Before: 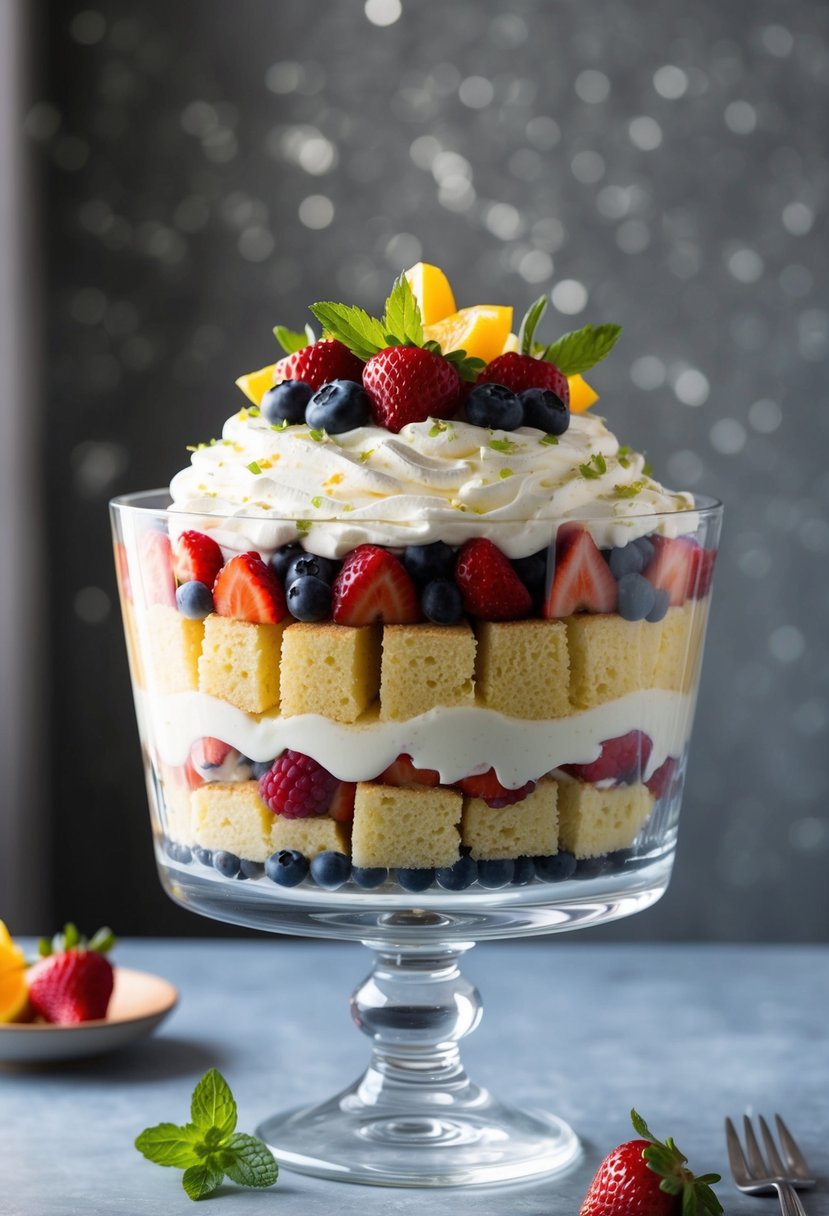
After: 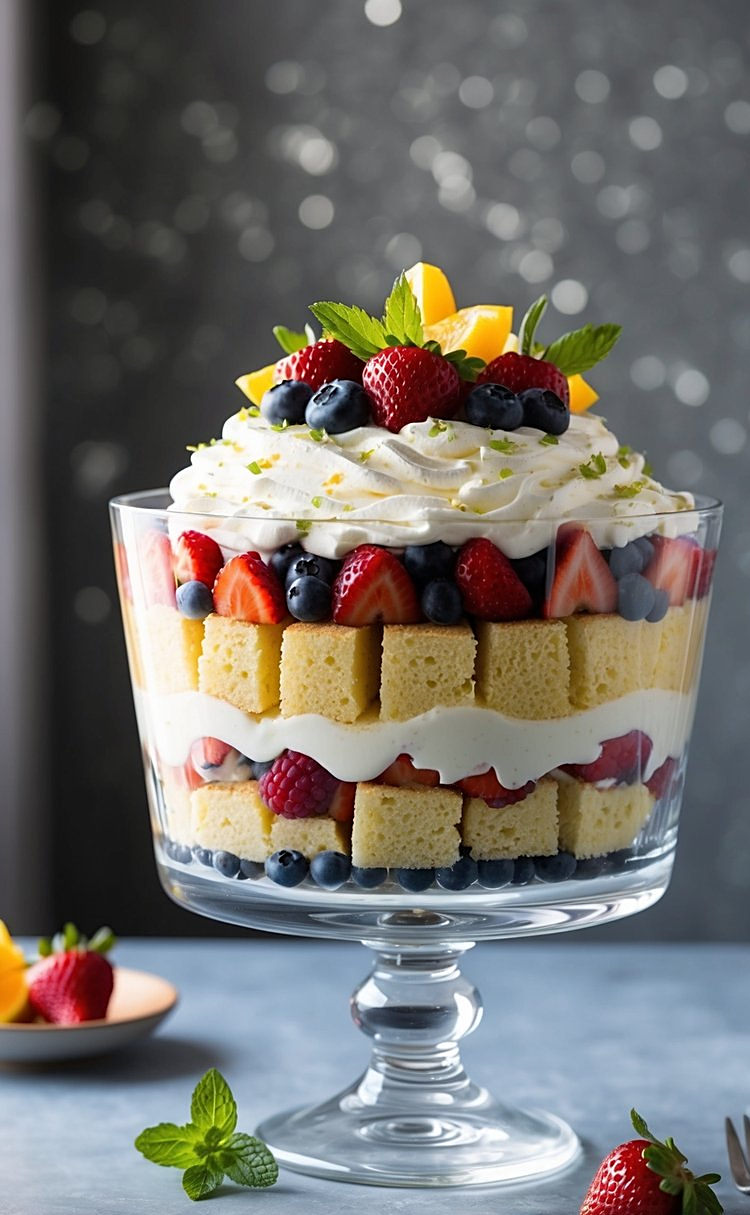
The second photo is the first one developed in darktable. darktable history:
sharpen: on, module defaults
crop: right 9.484%, bottom 0.04%
